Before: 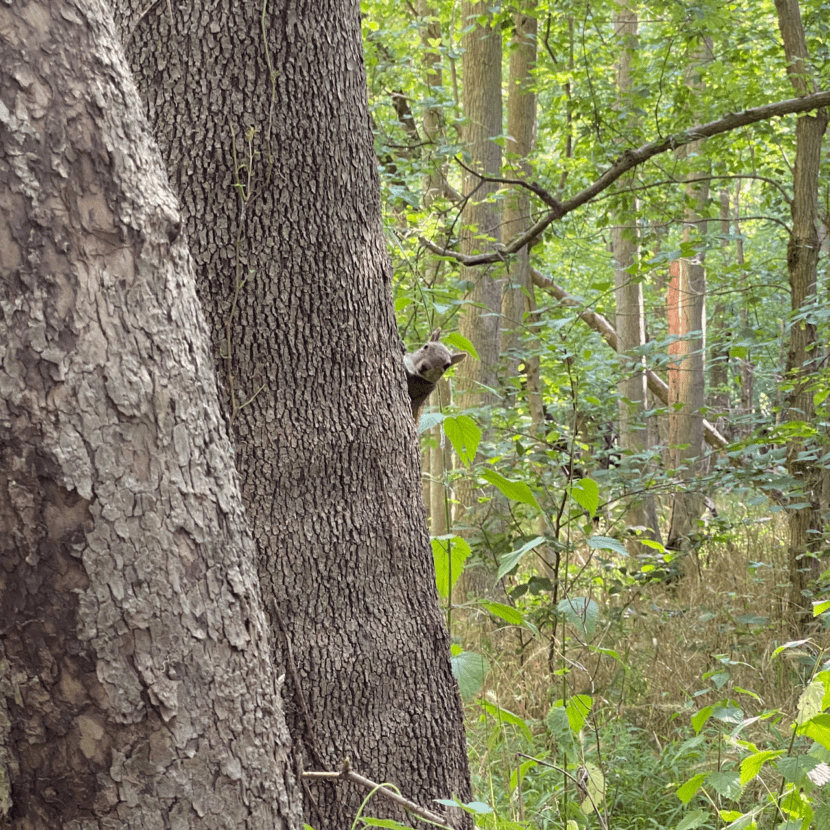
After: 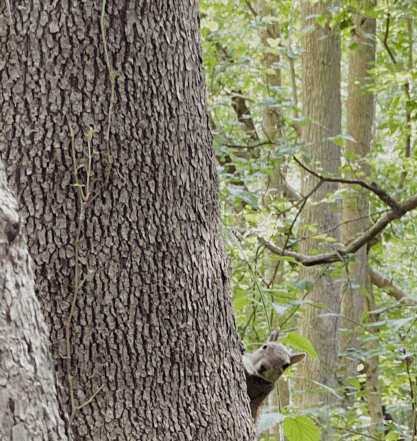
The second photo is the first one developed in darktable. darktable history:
filmic rgb: black relative exposure -9.57 EV, white relative exposure 3.04 EV, threshold 5.97 EV, hardness 6.18, preserve chrominance no, color science v5 (2021), iterations of high-quality reconstruction 0, contrast in shadows safe, contrast in highlights safe, enable highlight reconstruction true
crop: left 19.478%, right 30.258%, bottom 46.803%
exposure: exposure 0.126 EV, compensate highlight preservation false
